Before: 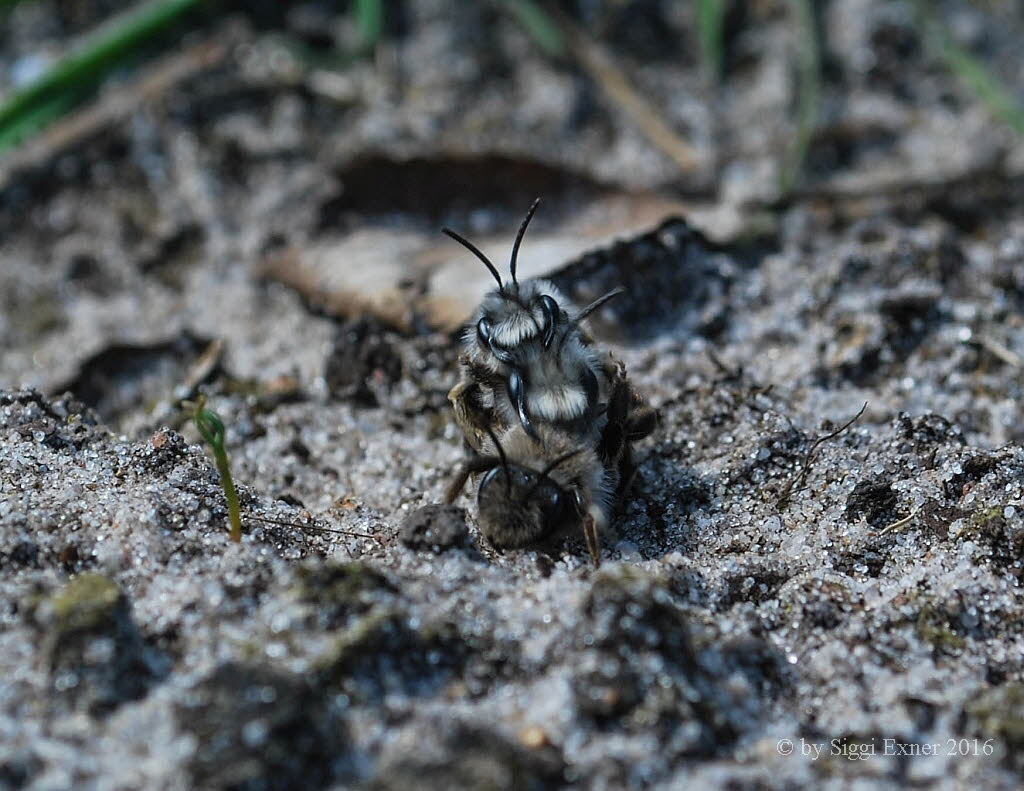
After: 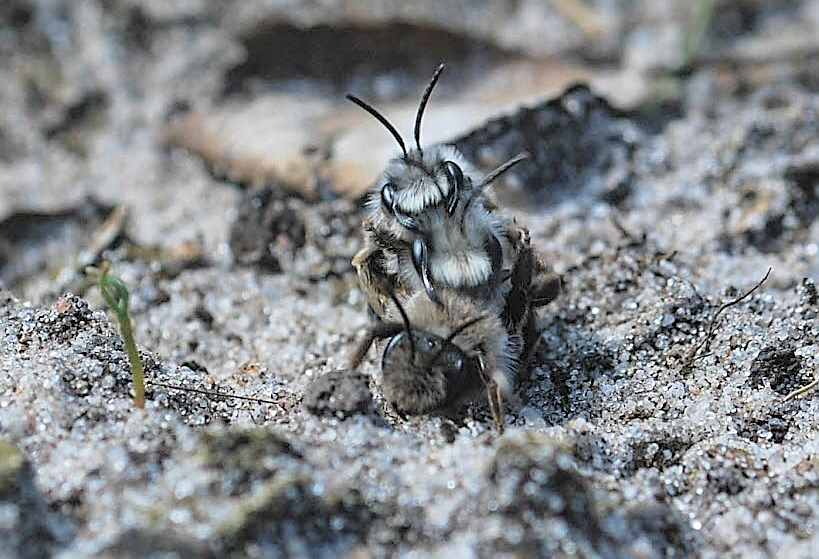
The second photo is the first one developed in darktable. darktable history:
crop: left 9.403%, top 16.951%, right 10.567%, bottom 12.377%
sharpen: on, module defaults
contrast brightness saturation: brightness 0.289
levels: levels [0, 0.492, 0.984]
